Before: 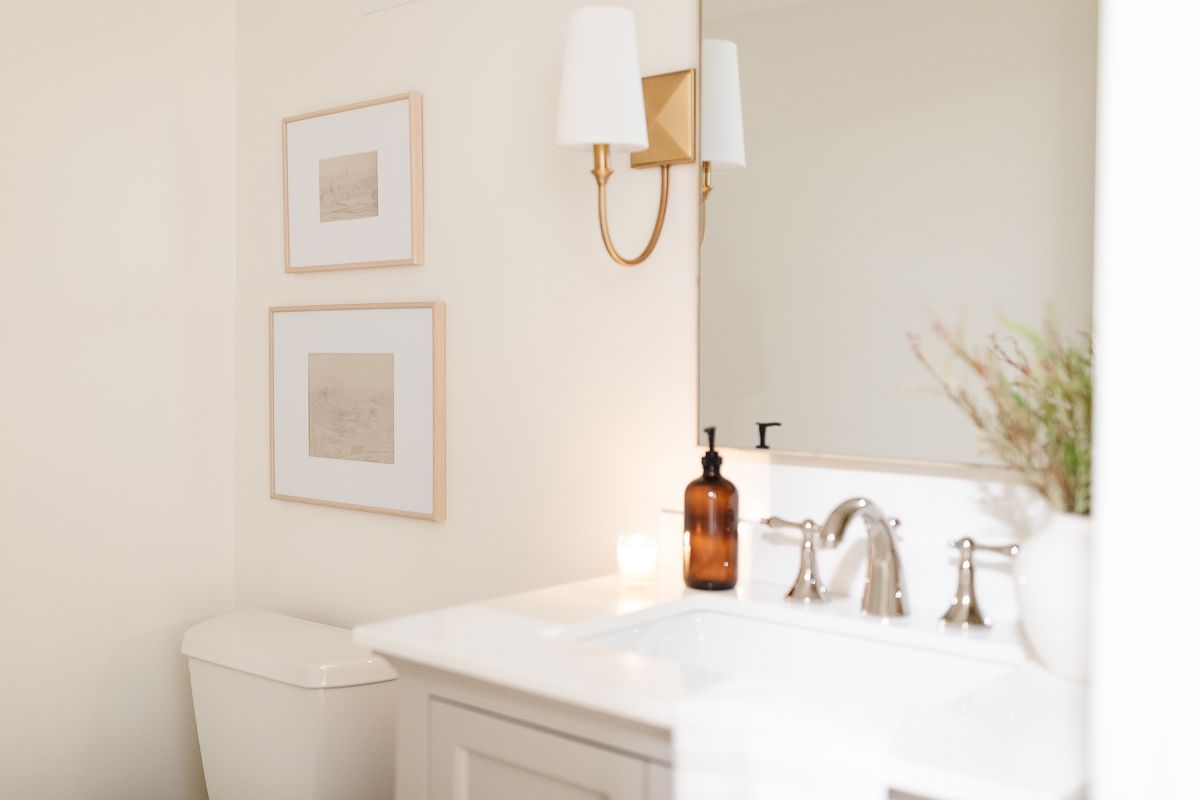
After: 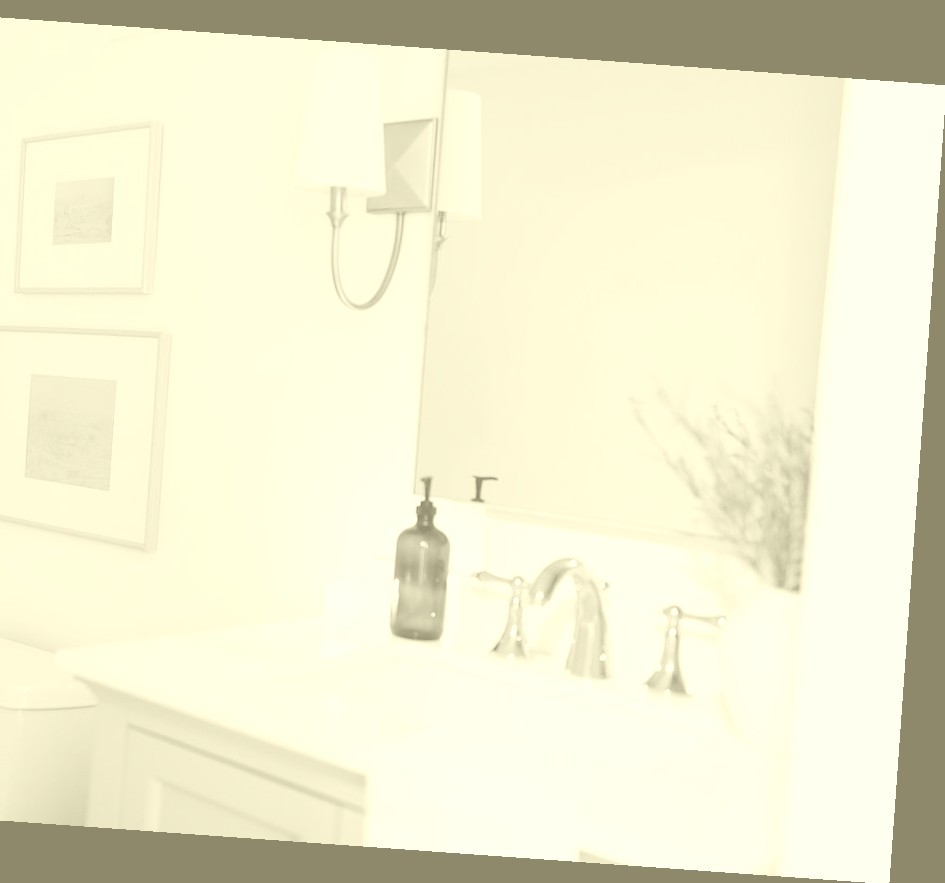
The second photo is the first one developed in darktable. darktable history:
rotate and perspective: rotation 4.1°, automatic cropping off
colorize: hue 43.2°, saturation 40%, version 1
crop and rotate: left 24.6%
